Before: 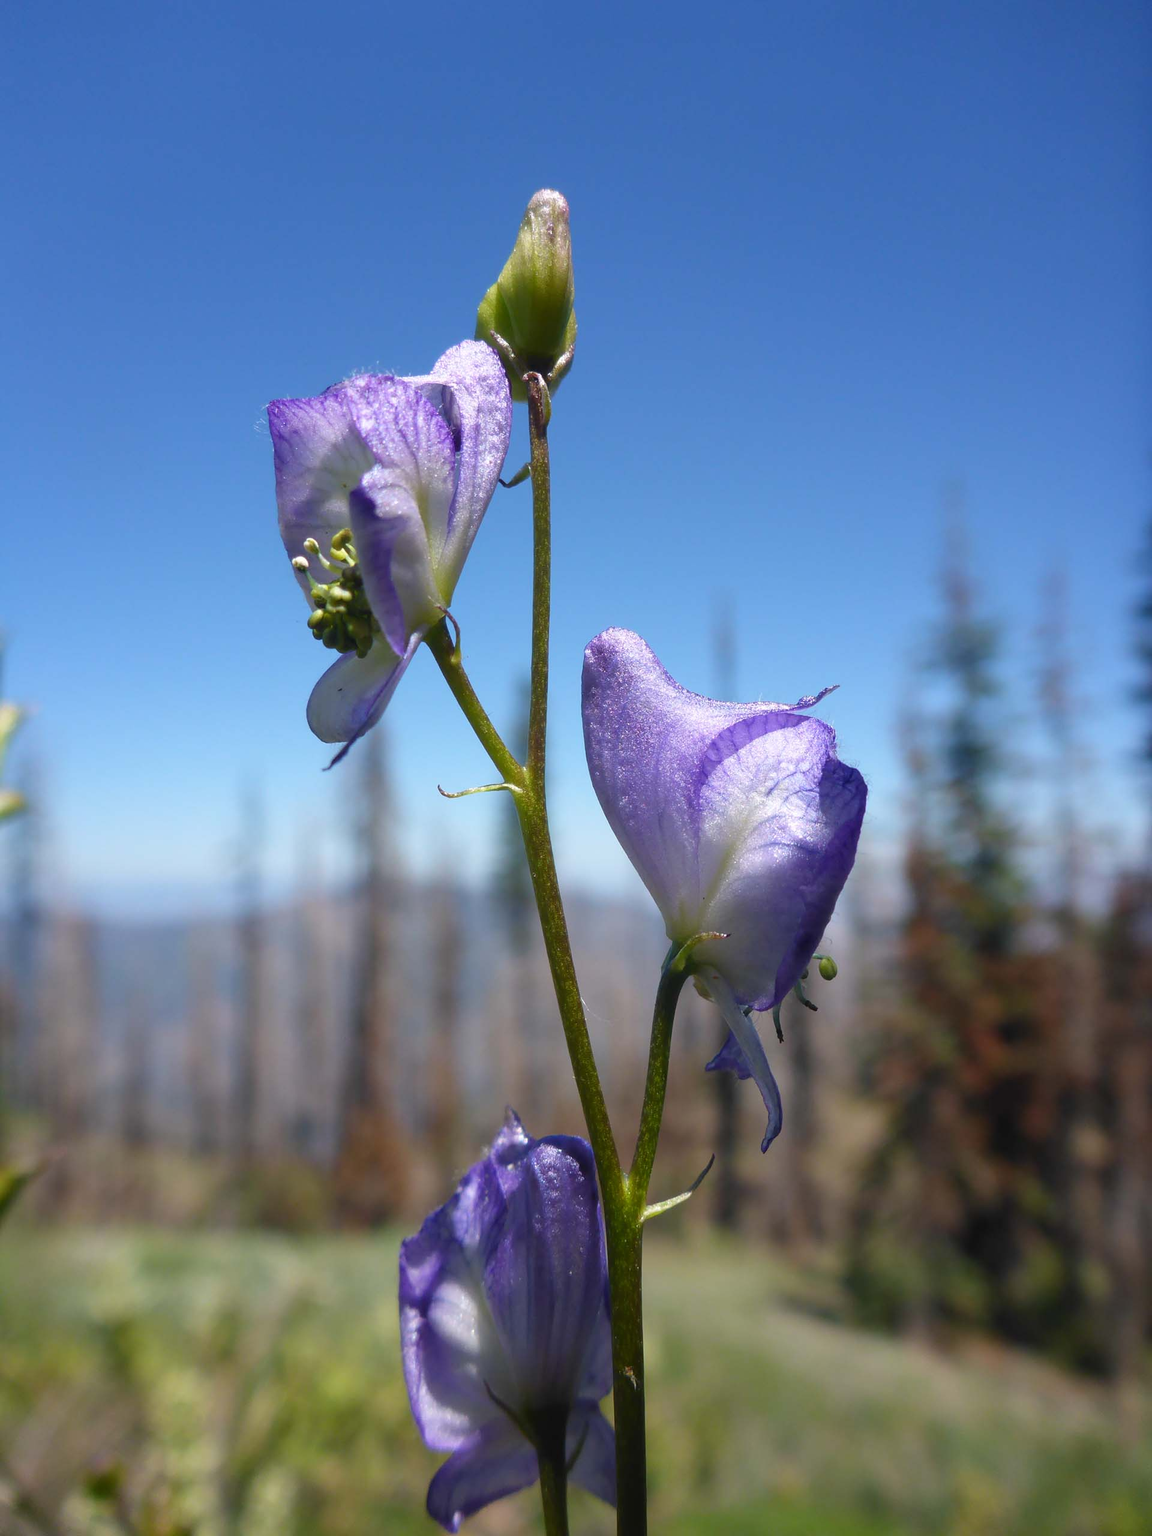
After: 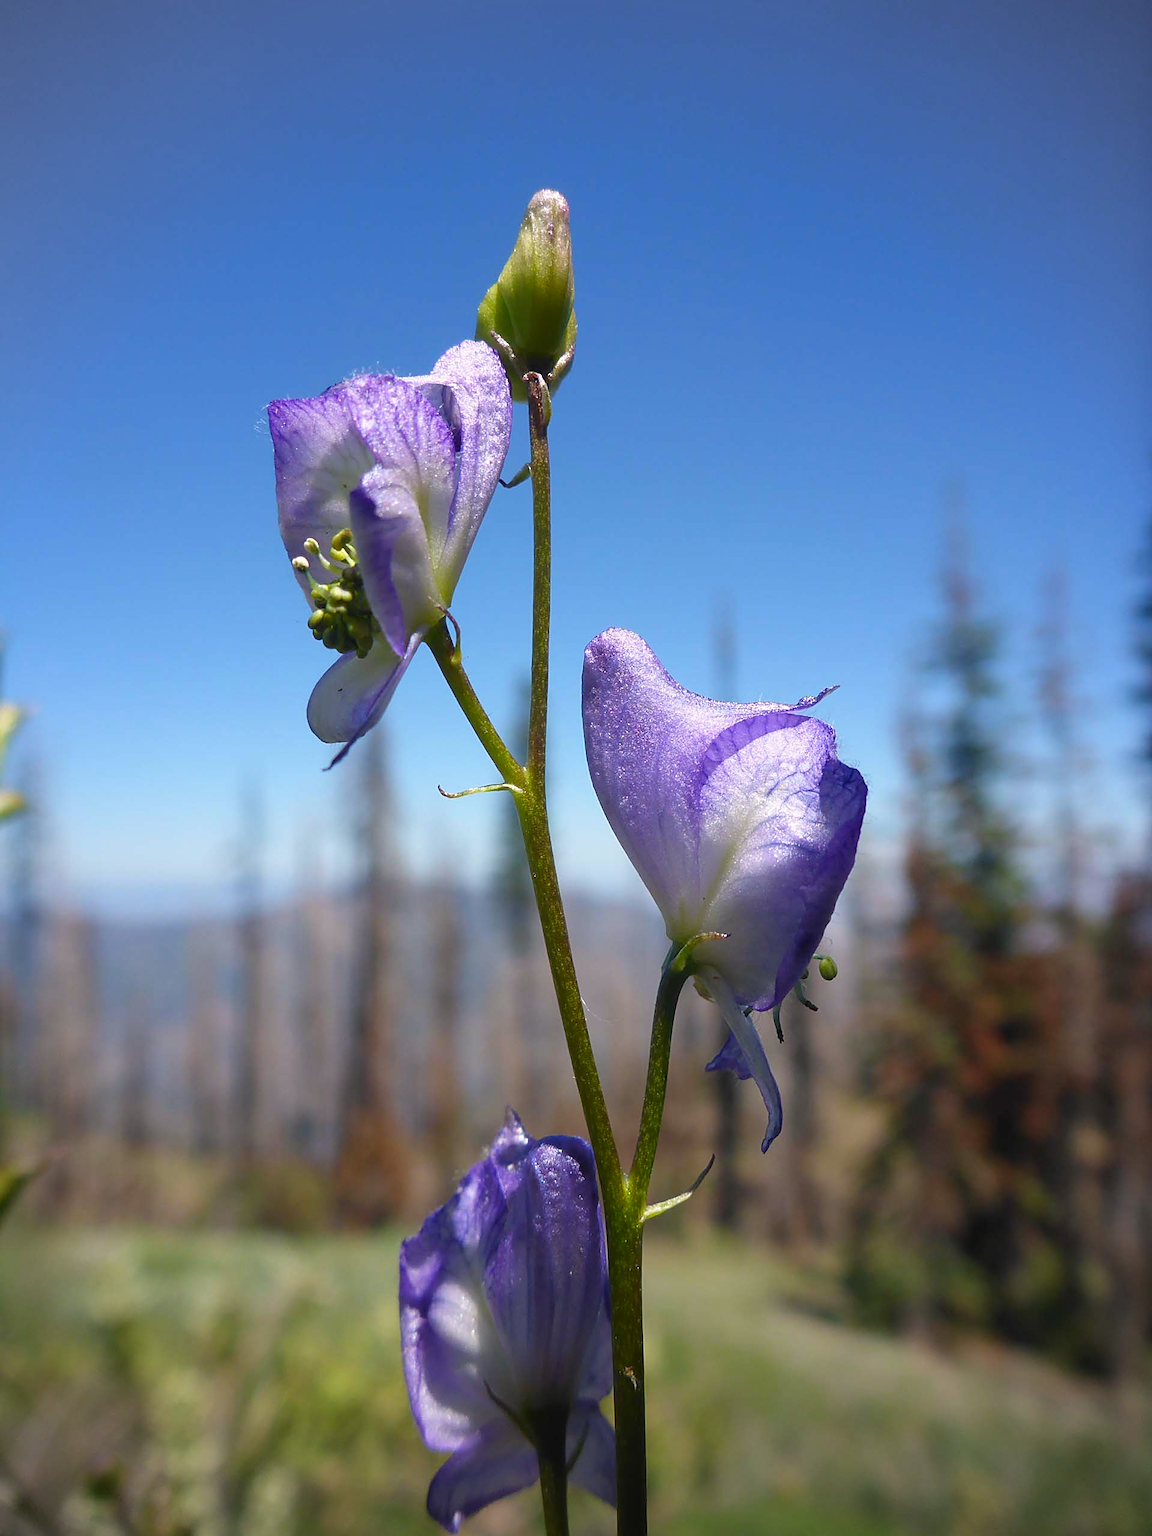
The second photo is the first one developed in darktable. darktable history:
sharpen: on, module defaults
color correction: highlights a* 0.816, highlights b* 2.78, saturation 1.1
vignetting: fall-off radius 60.92%
